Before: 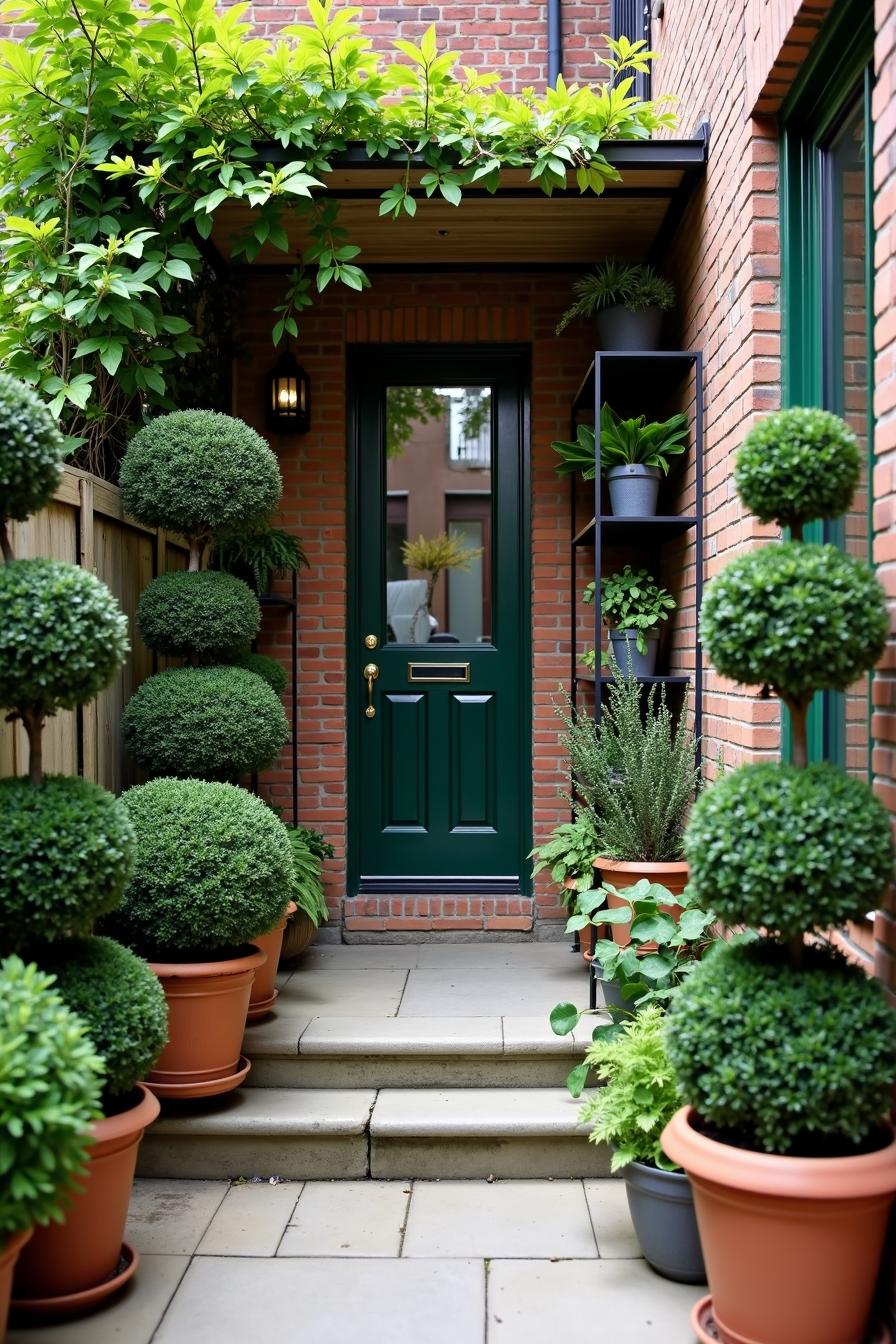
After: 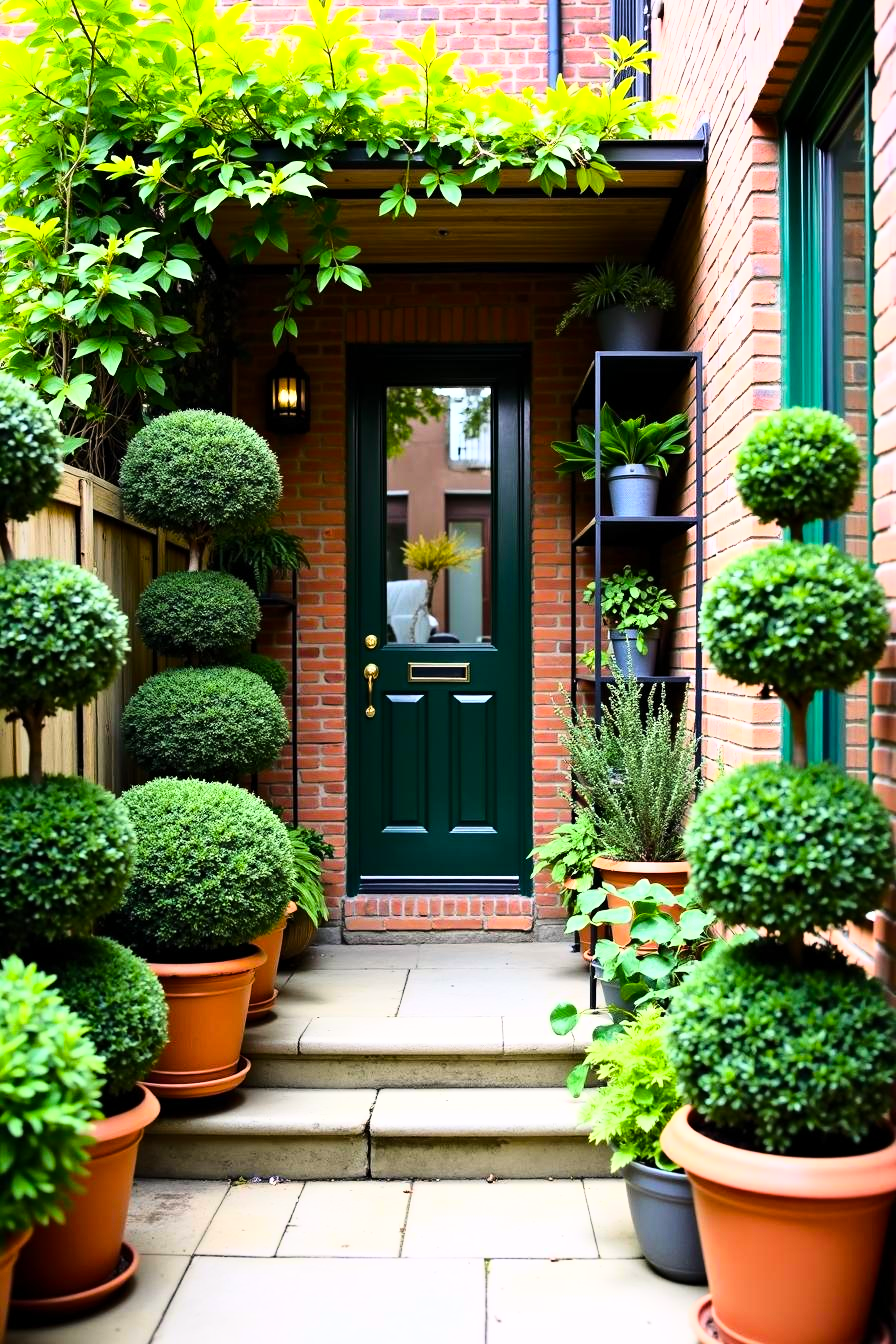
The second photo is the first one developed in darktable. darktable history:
color balance rgb: power › luminance -3.855%, power › hue 145.43°, highlights gain › luminance 0.901%, highlights gain › chroma 0.364%, highlights gain › hue 43.18°, perceptual saturation grading › global saturation 25.714%, global vibrance 20%
base curve: curves: ch0 [(0, 0) (0.026, 0.03) (0.109, 0.232) (0.351, 0.748) (0.669, 0.968) (1, 1)]
tone equalizer: edges refinement/feathering 500, mask exposure compensation -1.57 EV, preserve details no
